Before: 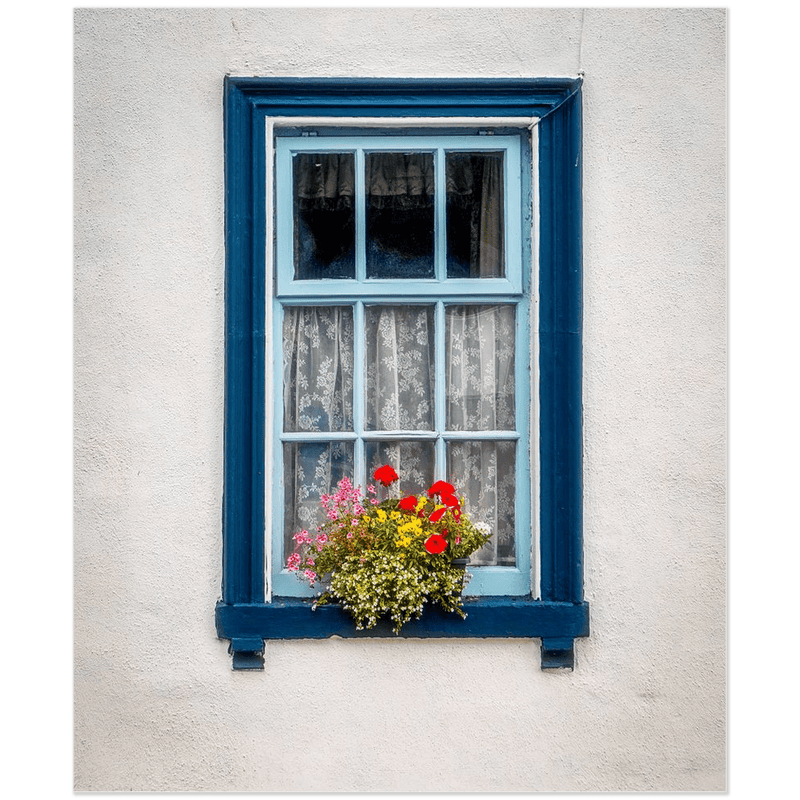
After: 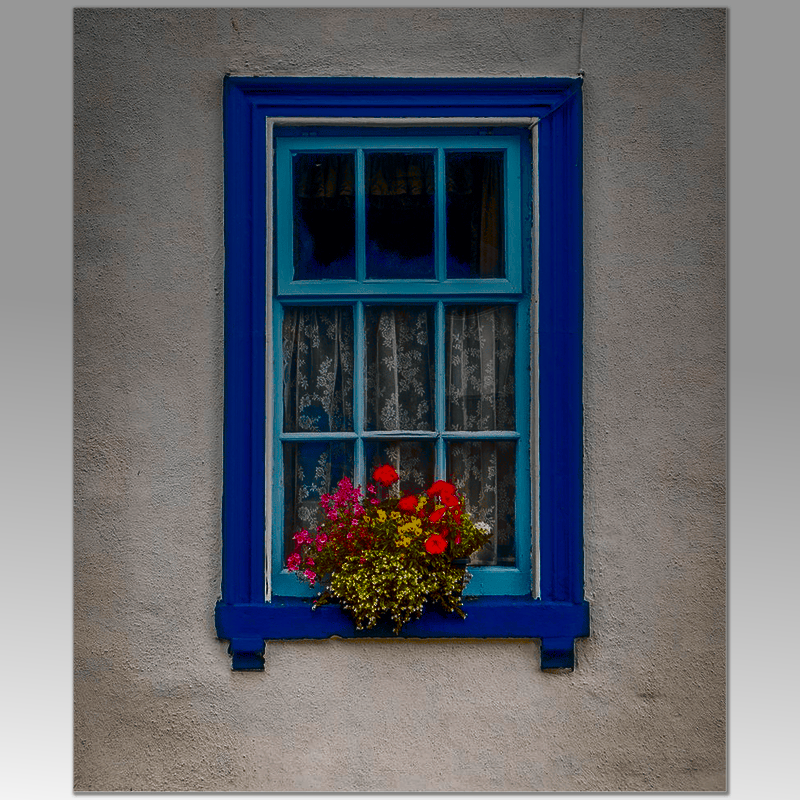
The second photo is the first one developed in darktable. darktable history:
graduated density: rotation 5.63°, offset 76.9
tone equalizer: -7 EV 0.15 EV, -6 EV 0.6 EV, -5 EV 1.15 EV, -4 EV 1.33 EV, -3 EV 1.15 EV, -2 EV 0.6 EV, -1 EV 0.15 EV, mask exposure compensation -0.5 EV
contrast brightness saturation: brightness -1, saturation 1
